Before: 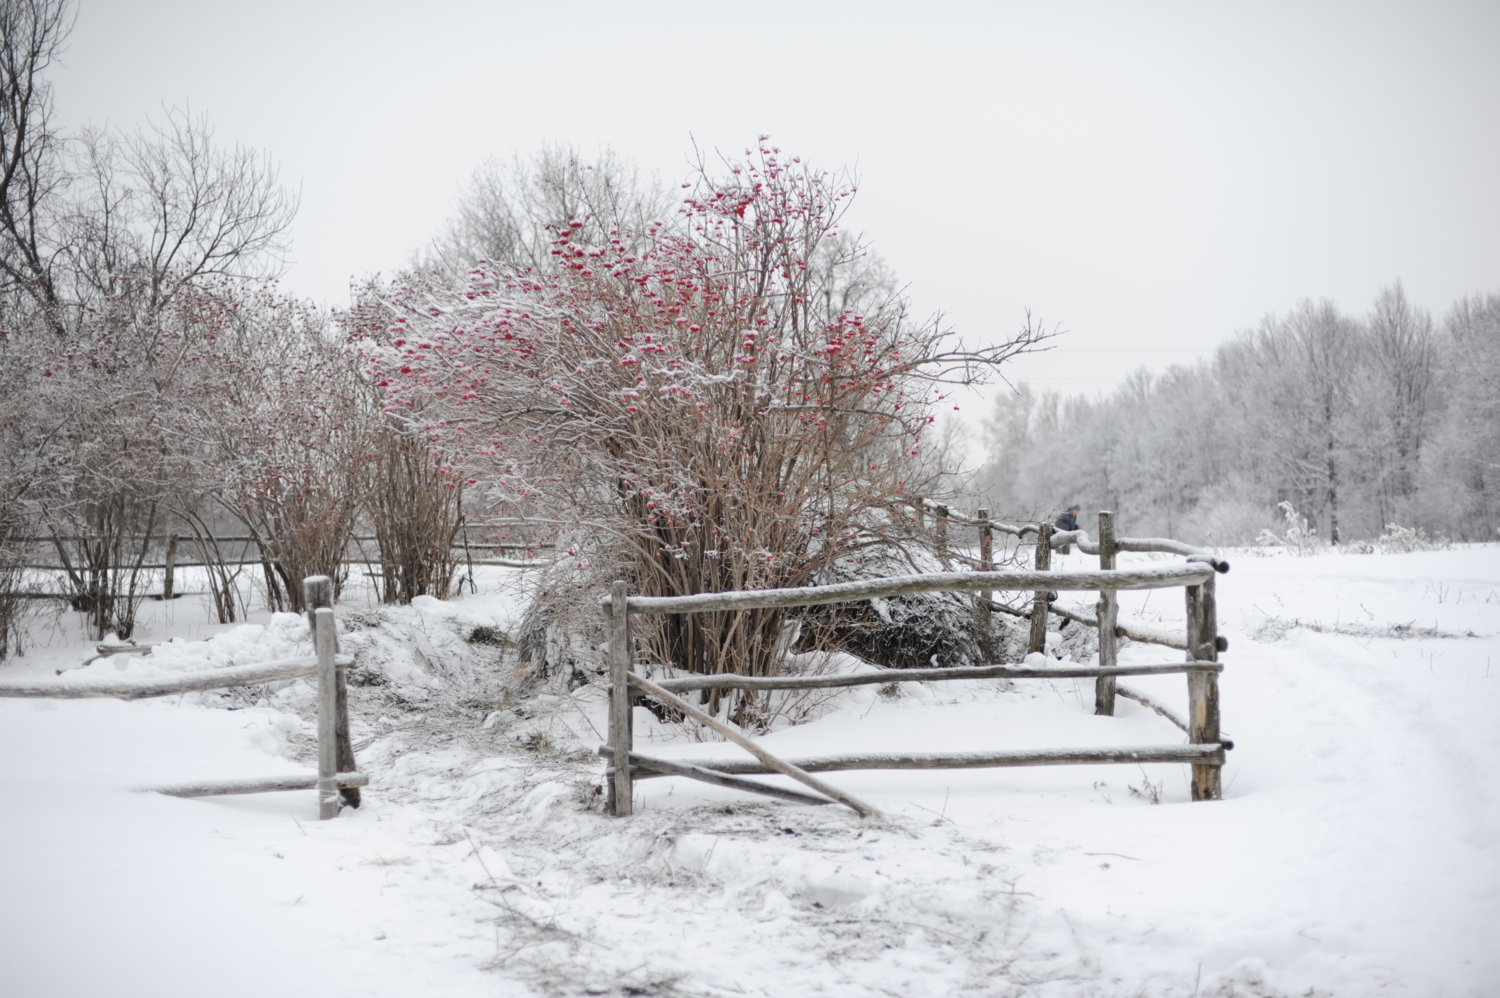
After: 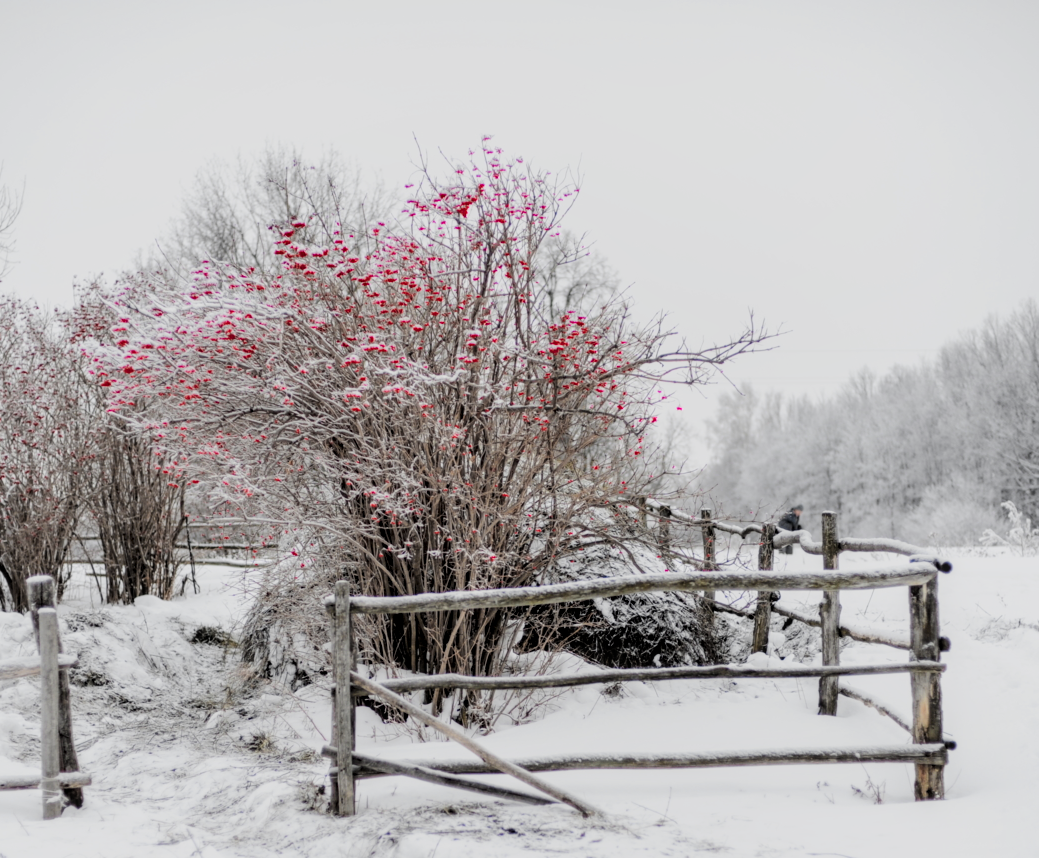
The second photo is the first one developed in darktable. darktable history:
local contrast: on, module defaults
filmic rgb: black relative exposure -5 EV, hardness 2.88, contrast 1.3
color zones: curves: ch0 [(0.257, 0.558) (0.75, 0.565)]; ch1 [(0.004, 0.857) (0.14, 0.416) (0.257, 0.695) (0.442, 0.032) (0.736, 0.266) (0.891, 0.741)]; ch2 [(0, 0.623) (0.112, 0.436) (0.271, 0.474) (0.516, 0.64) (0.743, 0.286)]
crop: left 18.479%, right 12.2%, bottom 13.971%
